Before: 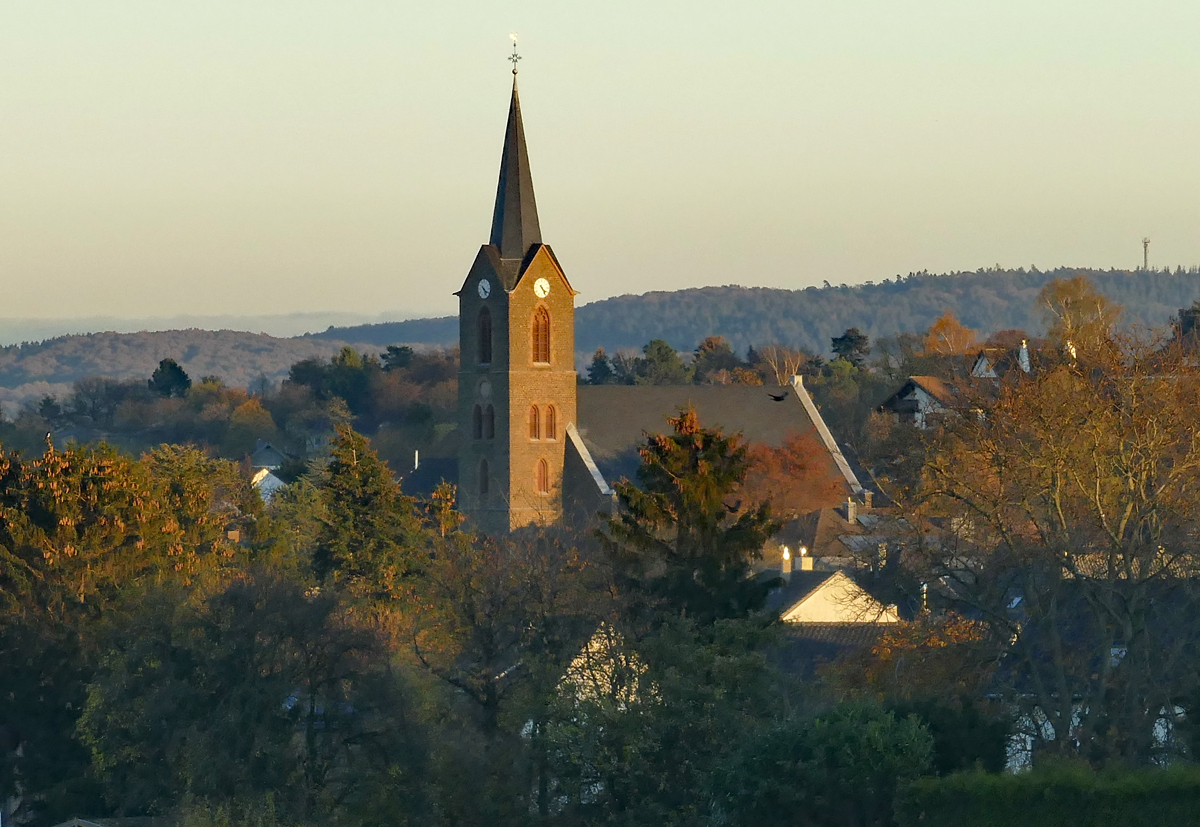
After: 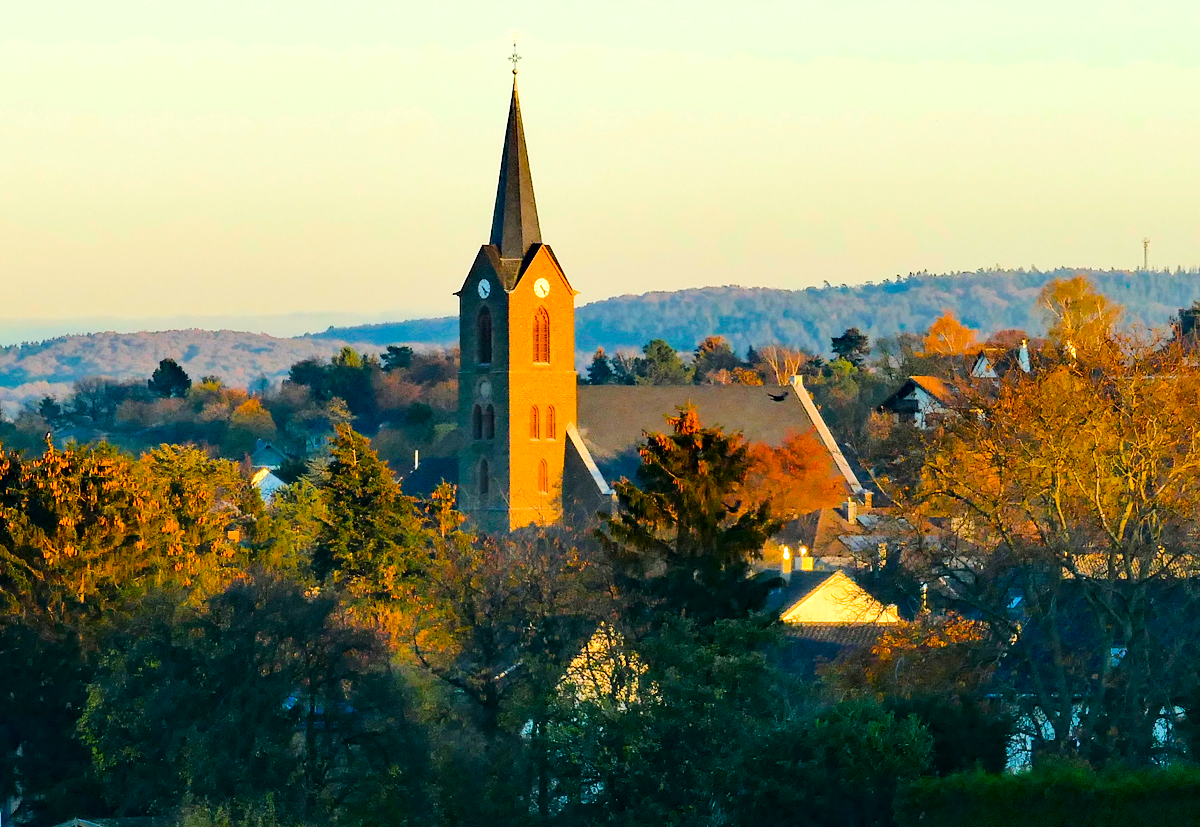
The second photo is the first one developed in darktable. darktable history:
color balance rgb: perceptual saturation grading › global saturation 24.987%, global vibrance 26.26%, contrast 5.877%
tone equalizer: -7 EV 0.154 EV, -6 EV 0.633 EV, -5 EV 1.14 EV, -4 EV 1.37 EV, -3 EV 1.17 EV, -2 EV 0.6 EV, -1 EV 0.162 EV, edges refinement/feathering 500, mask exposure compensation -1.57 EV, preserve details no
contrast brightness saturation: brightness -0.086
